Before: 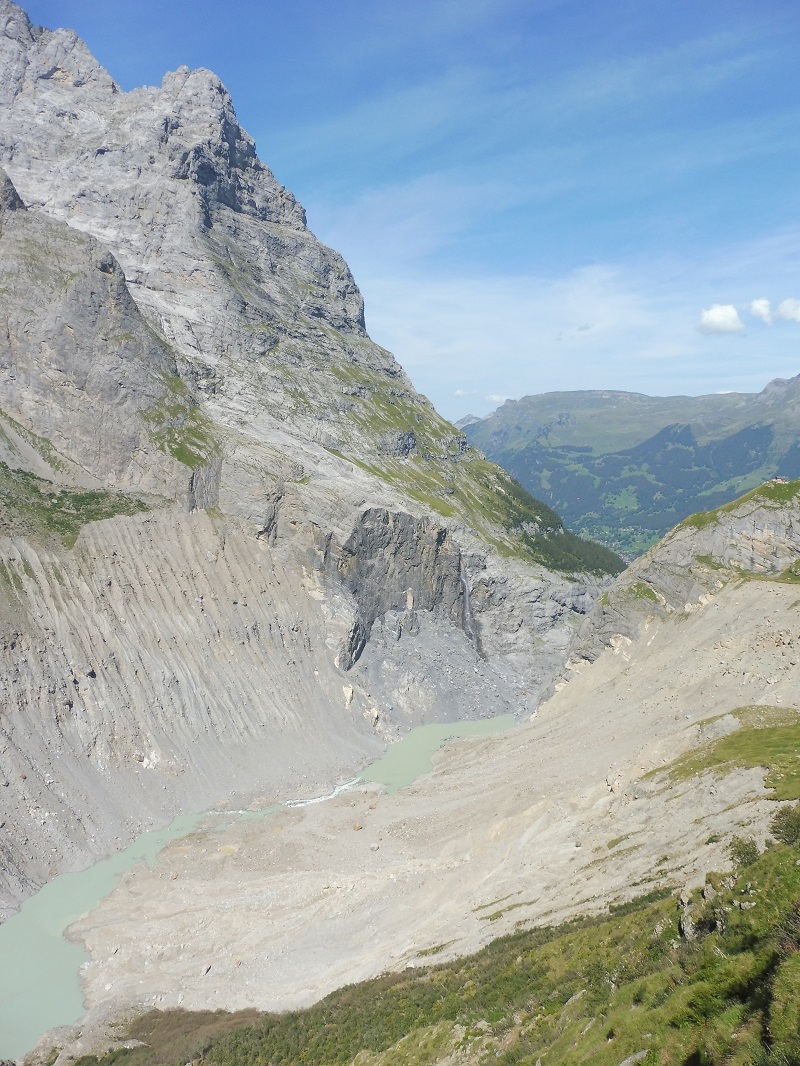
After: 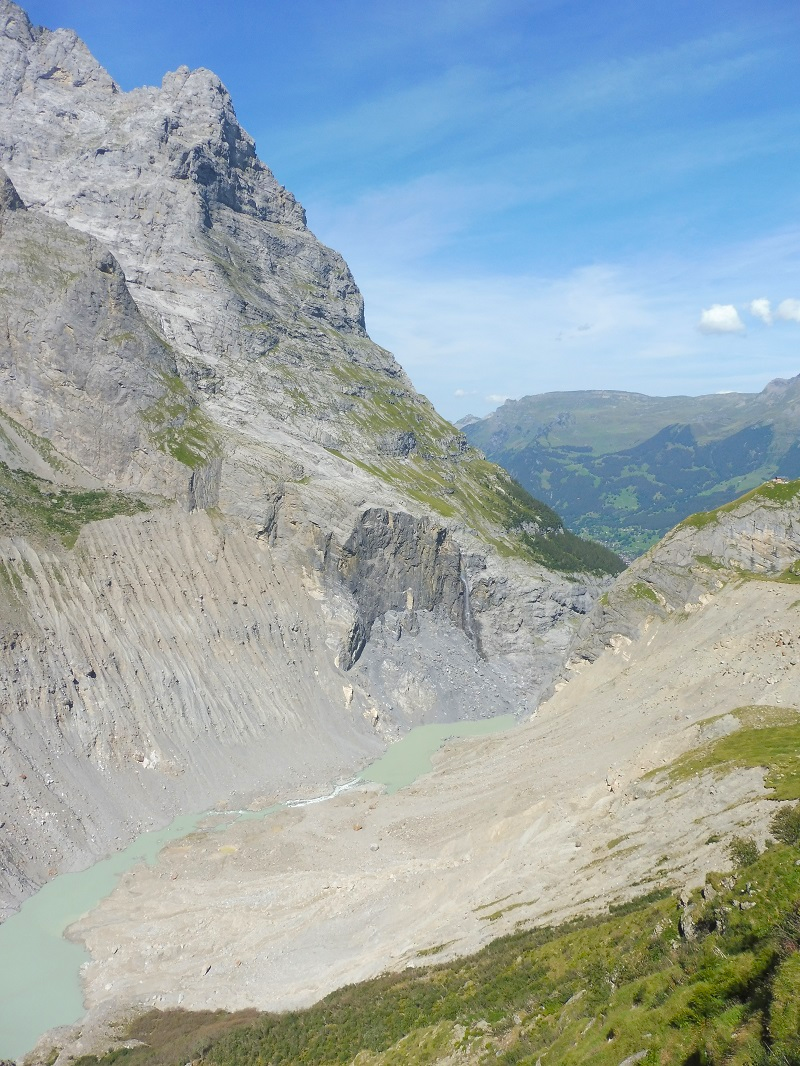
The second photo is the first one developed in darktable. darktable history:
color balance rgb: perceptual saturation grading › global saturation 19.306%
